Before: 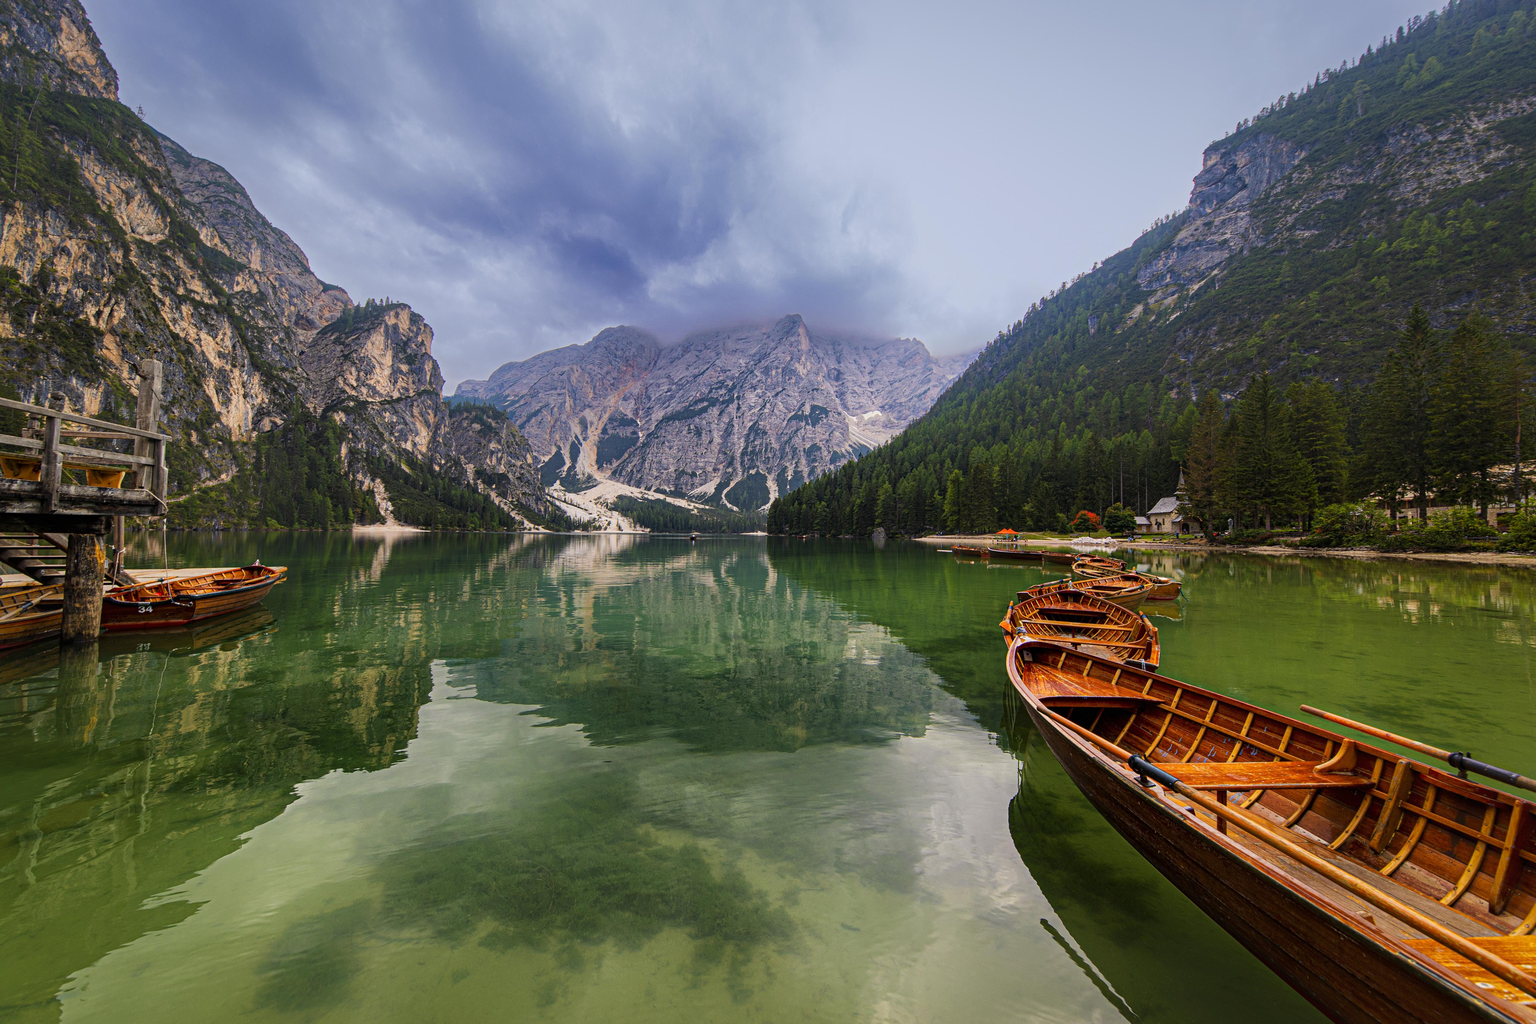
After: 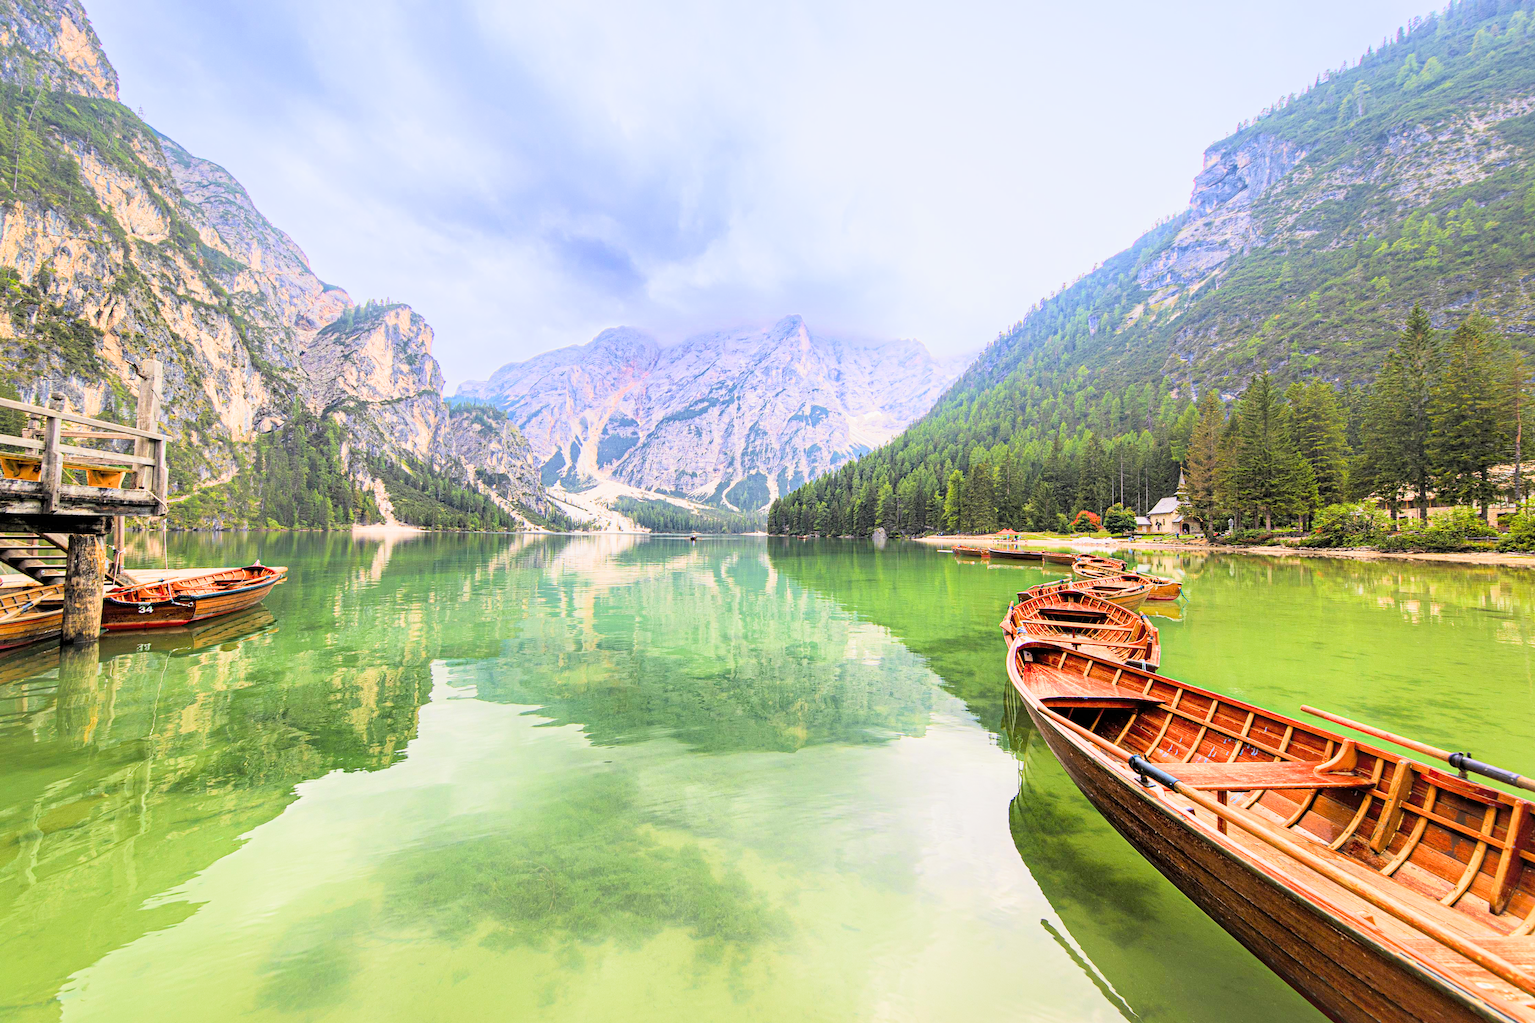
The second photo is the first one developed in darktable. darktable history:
tone curve: curves: ch0 [(0, 0) (0.082, 0.02) (0.129, 0.078) (0.275, 0.301) (0.67, 0.809) (1, 1)], color space Lab, linked channels, preserve colors none
filmic rgb: middle gray luminance 4.29%, black relative exposure -13 EV, white relative exposure 5 EV, threshold 6 EV, target black luminance 0%, hardness 5.19, latitude 59.69%, contrast 0.767, highlights saturation mix 5%, shadows ↔ highlights balance 25.95%, add noise in highlights 0, color science v3 (2019), use custom middle-gray values true, iterations of high-quality reconstruction 0, contrast in highlights soft, enable highlight reconstruction true
